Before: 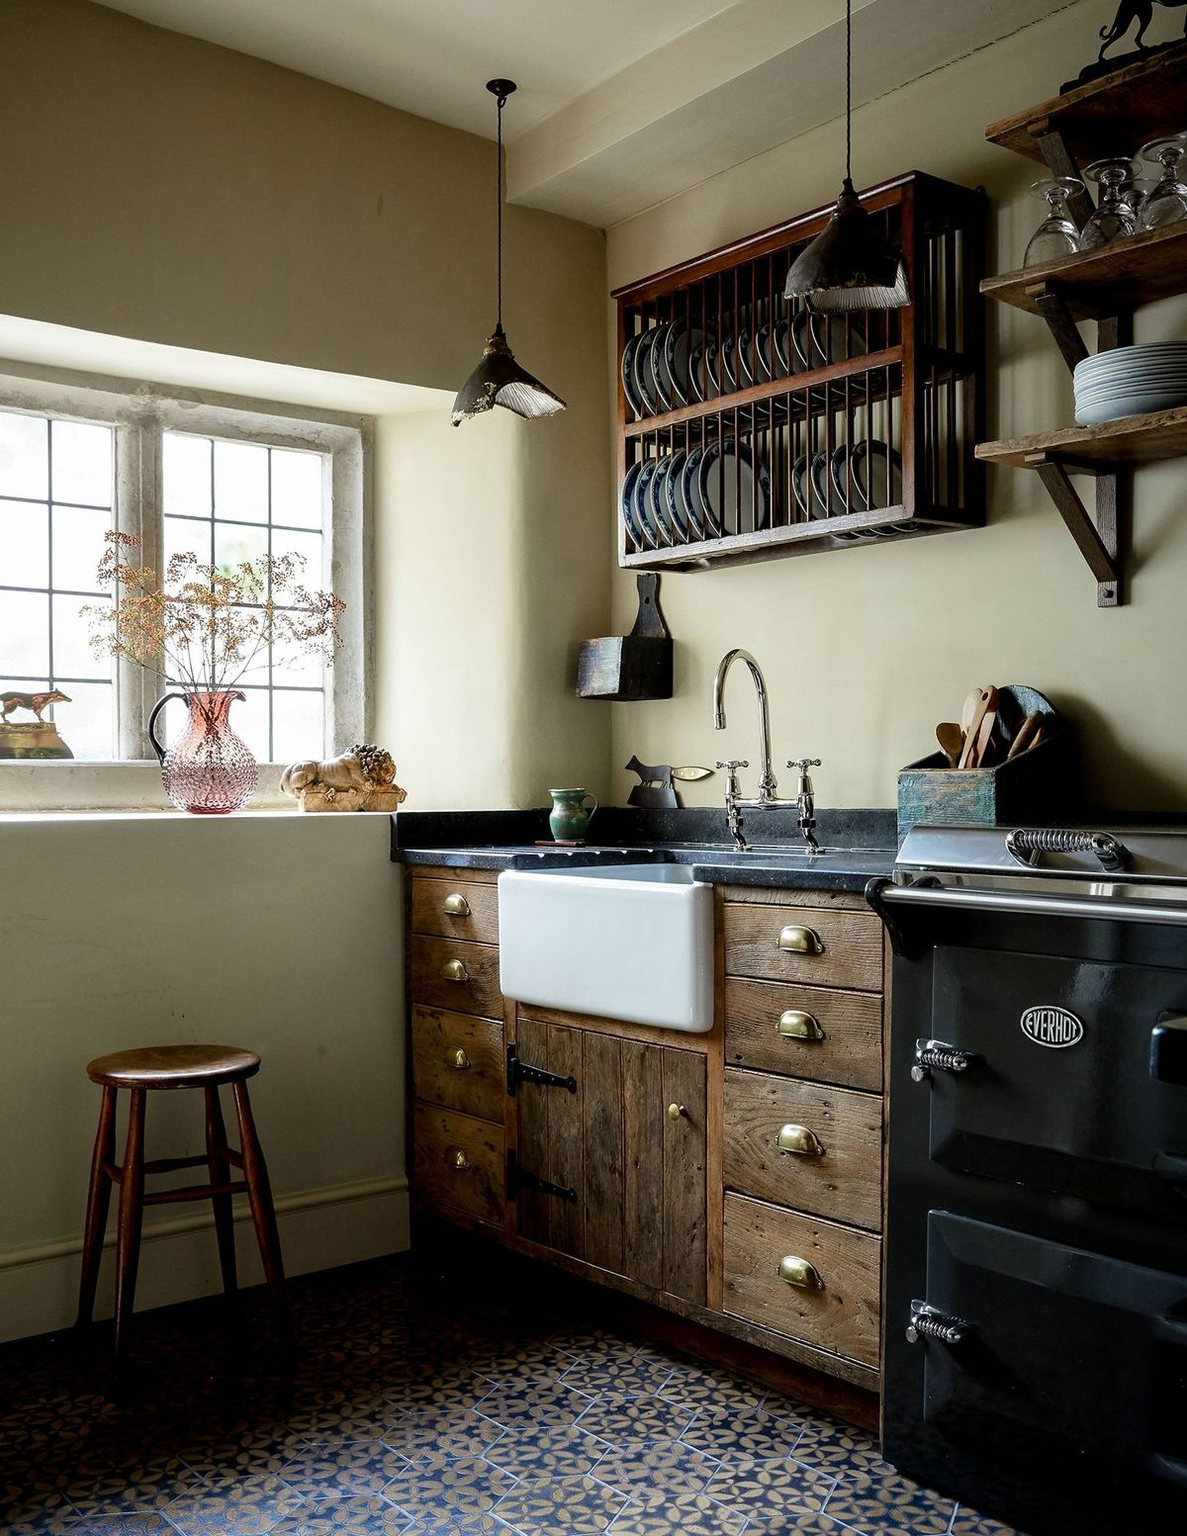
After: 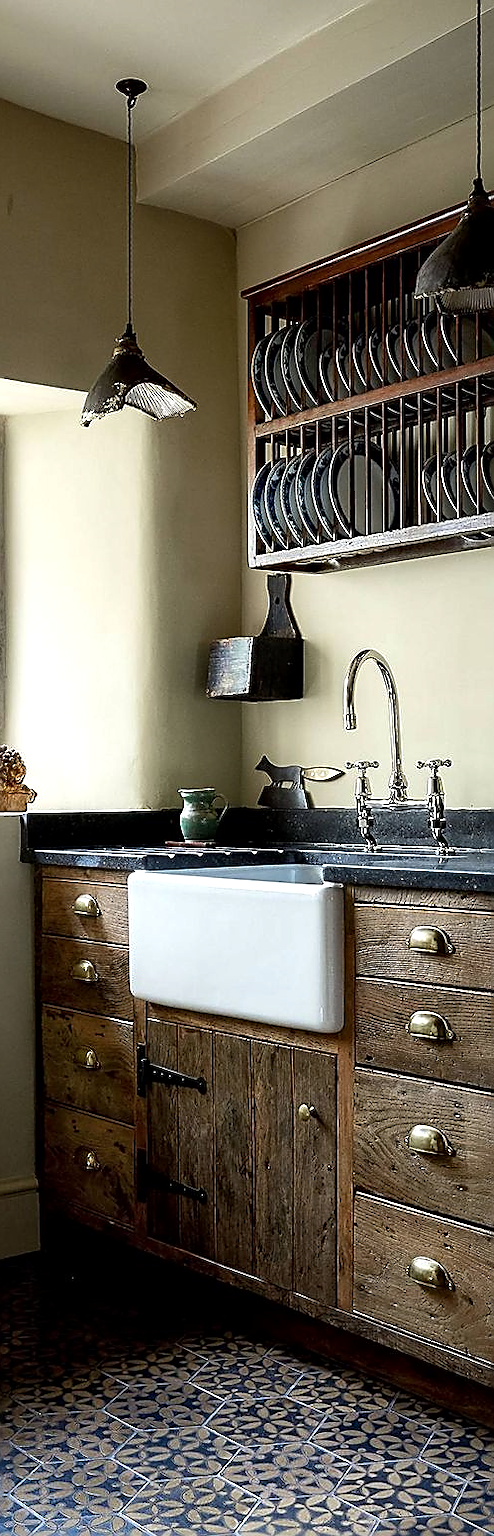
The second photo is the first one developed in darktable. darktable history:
sharpen: radius 1.4, amount 1.25, threshold 0.7
tone equalizer: -8 EV -0.001 EV, -7 EV 0.001 EV, -6 EV -0.002 EV, -5 EV -0.003 EV, -4 EV -0.062 EV, -3 EV -0.222 EV, -2 EV -0.267 EV, -1 EV 0.105 EV, +0 EV 0.303 EV
crop: left 31.229%, right 27.105%
local contrast: mode bilateral grid, contrast 20, coarseness 50, detail 120%, midtone range 0.2
